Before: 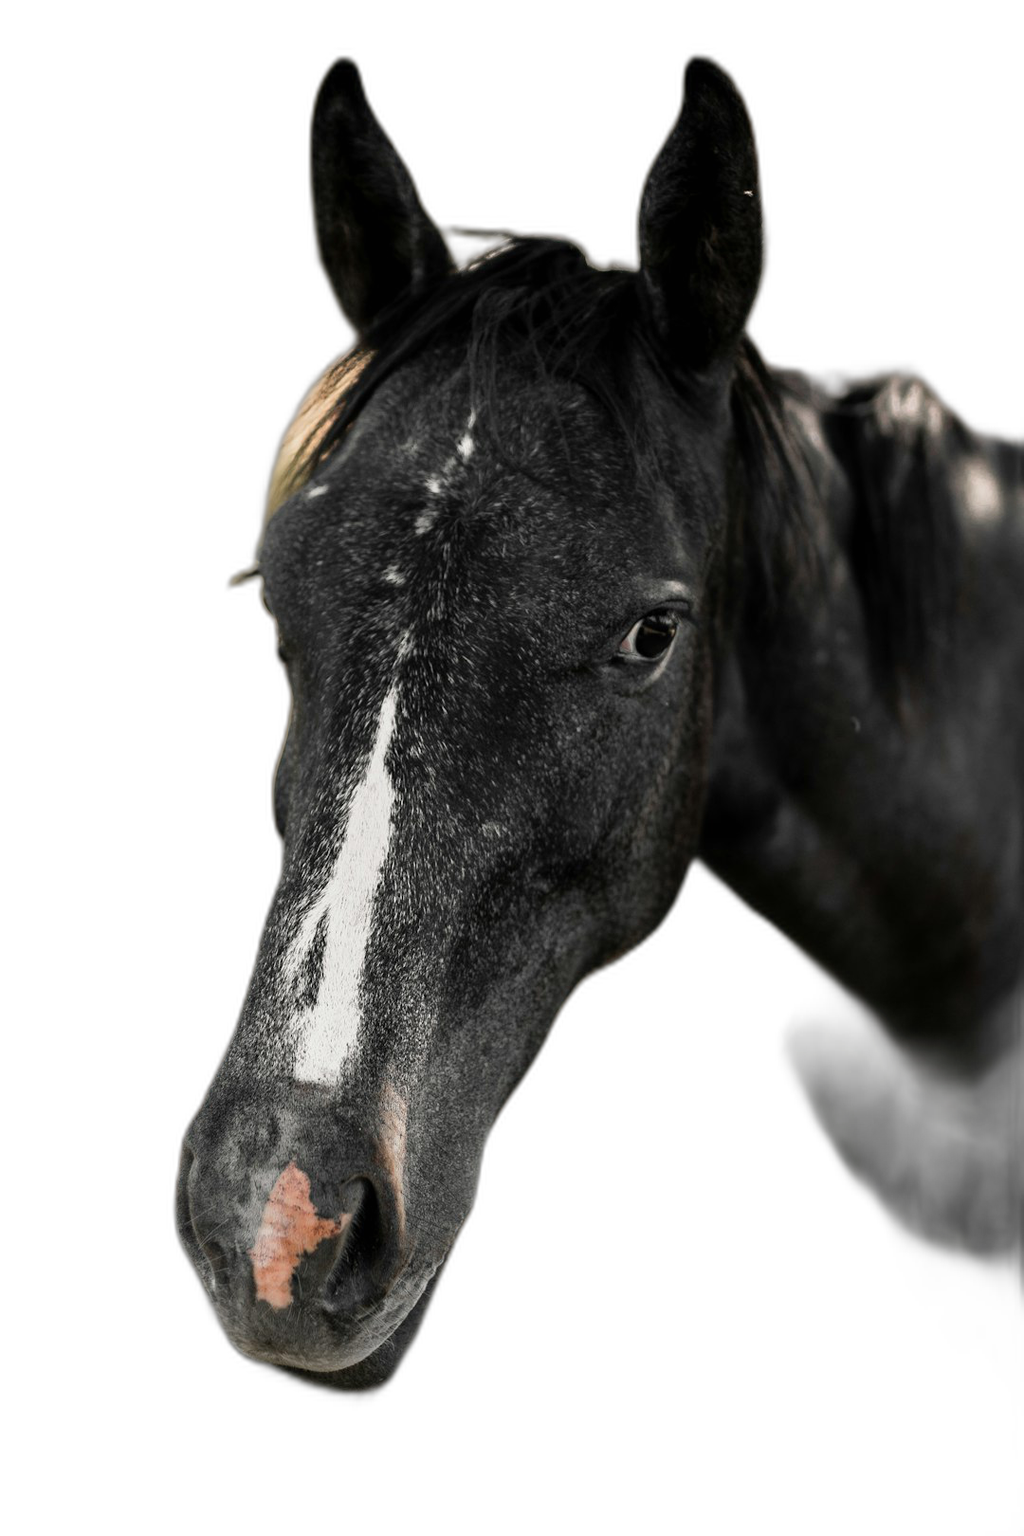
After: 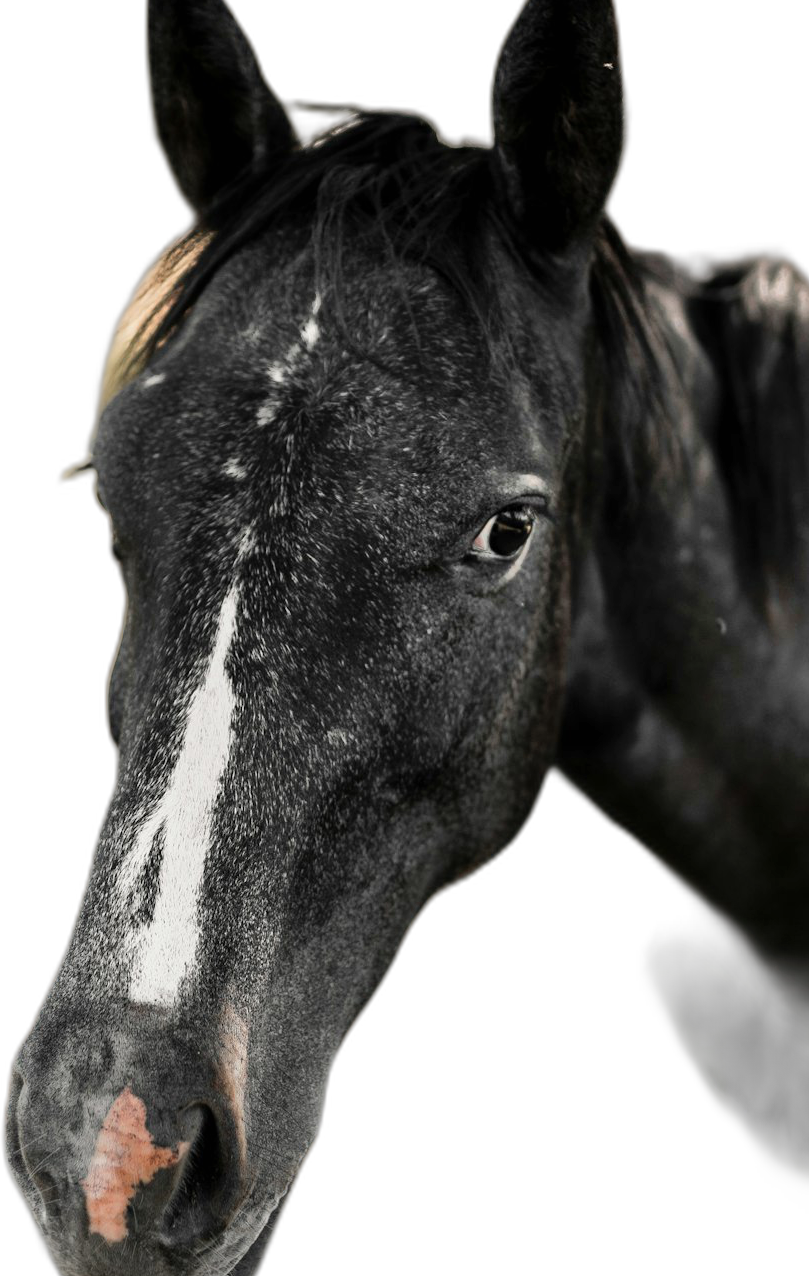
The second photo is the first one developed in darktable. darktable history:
tone equalizer: mask exposure compensation -0.486 EV
shadows and highlights: highlights 70.49, soften with gaussian
crop: left 16.792%, top 8.533%, right 8.246%, bottom 12.673%
